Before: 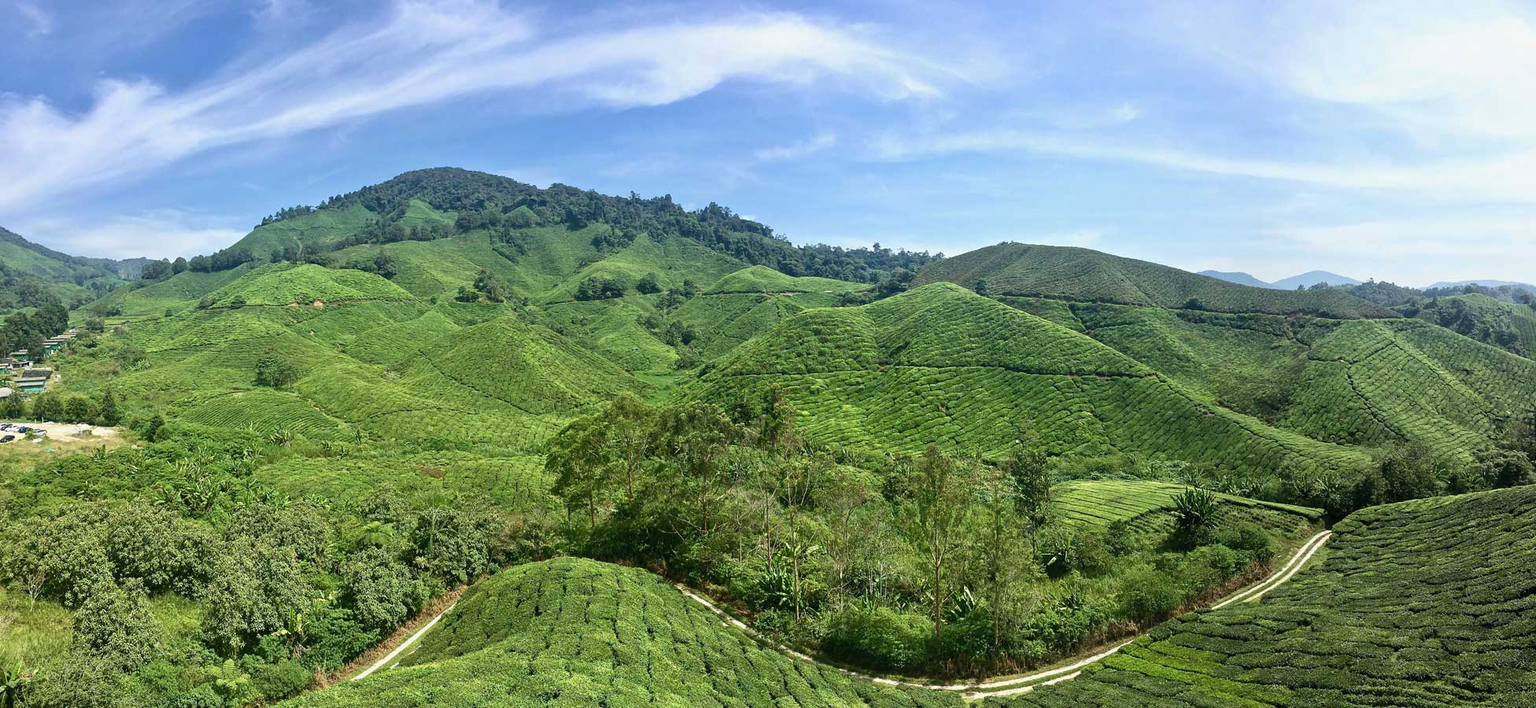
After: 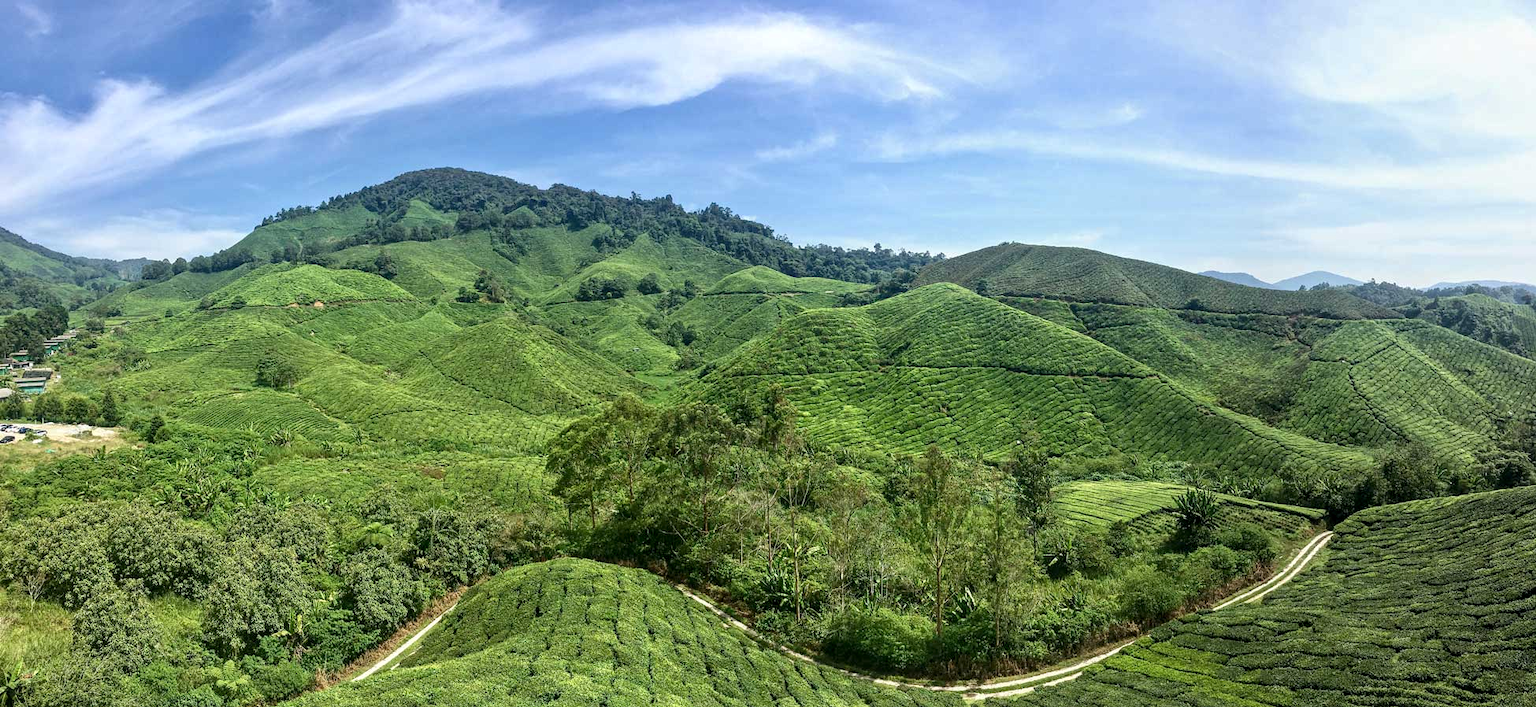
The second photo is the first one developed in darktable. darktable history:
crop: top 0.05%, bottom 0.098%
local contrast: on, module defaults
